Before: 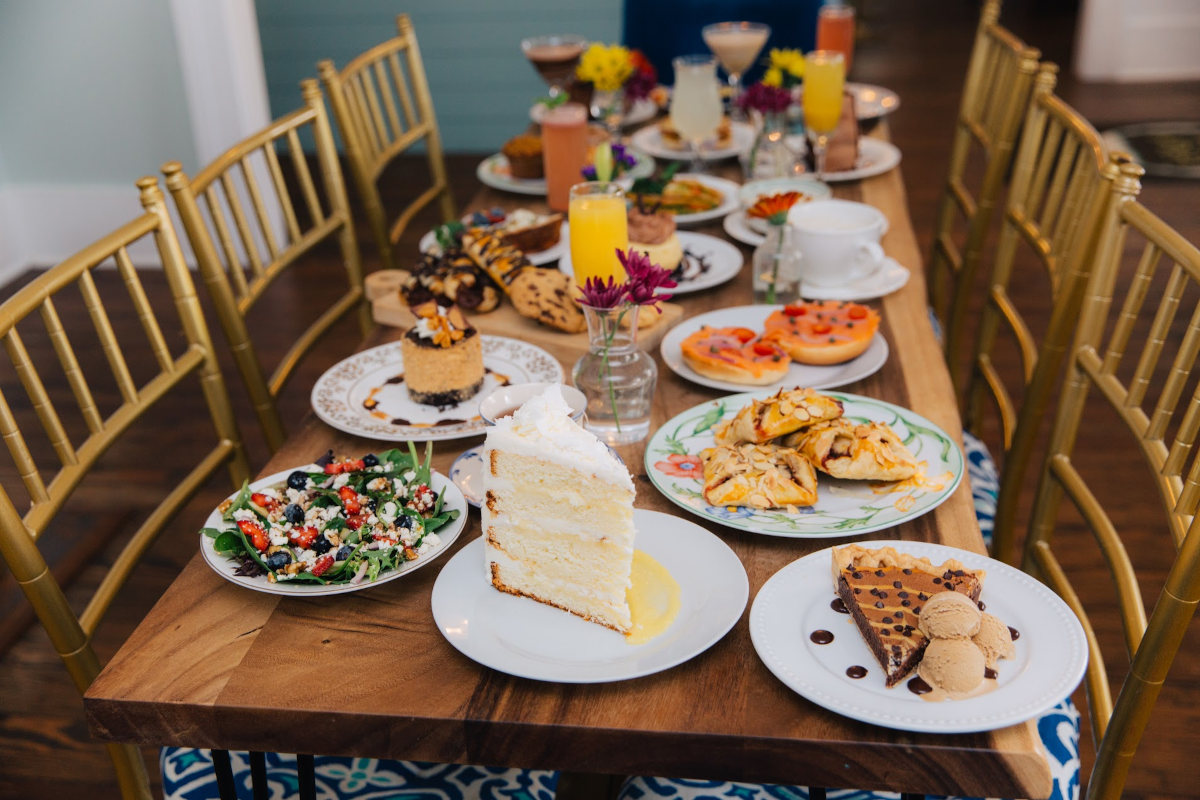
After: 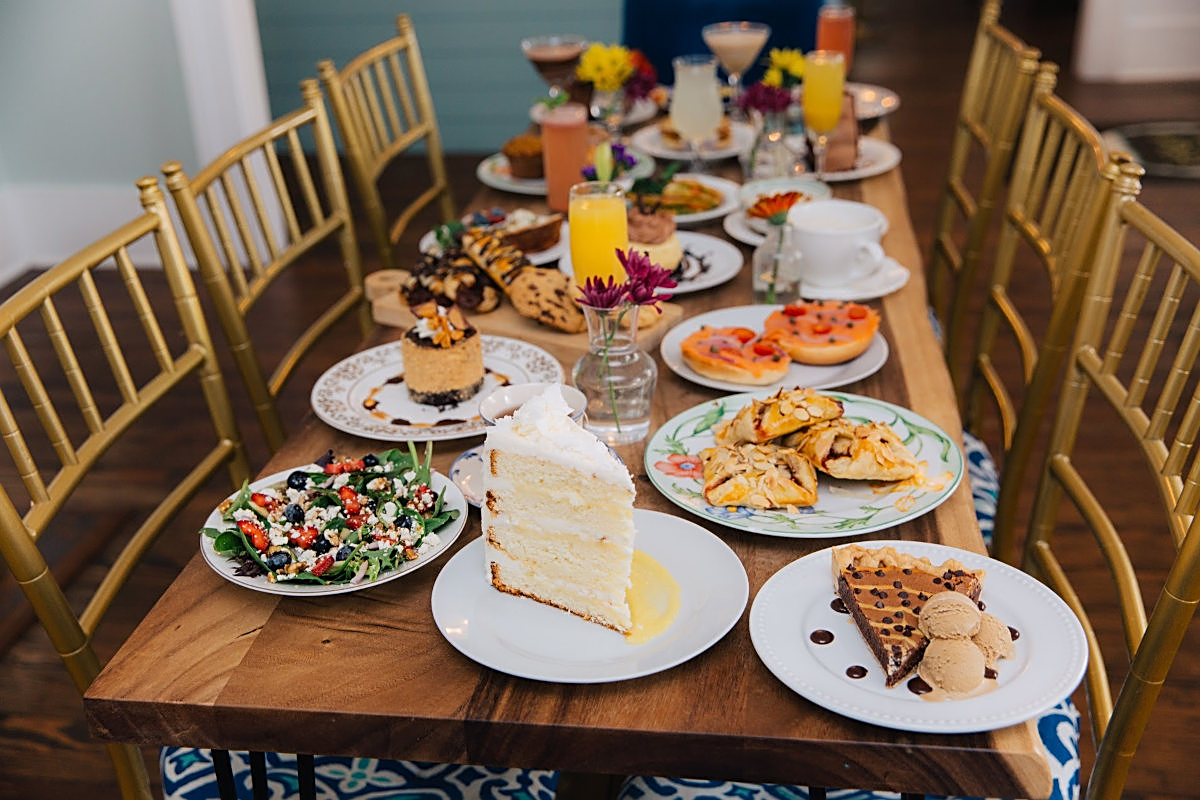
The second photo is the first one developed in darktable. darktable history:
sharpen: amount 0.59
